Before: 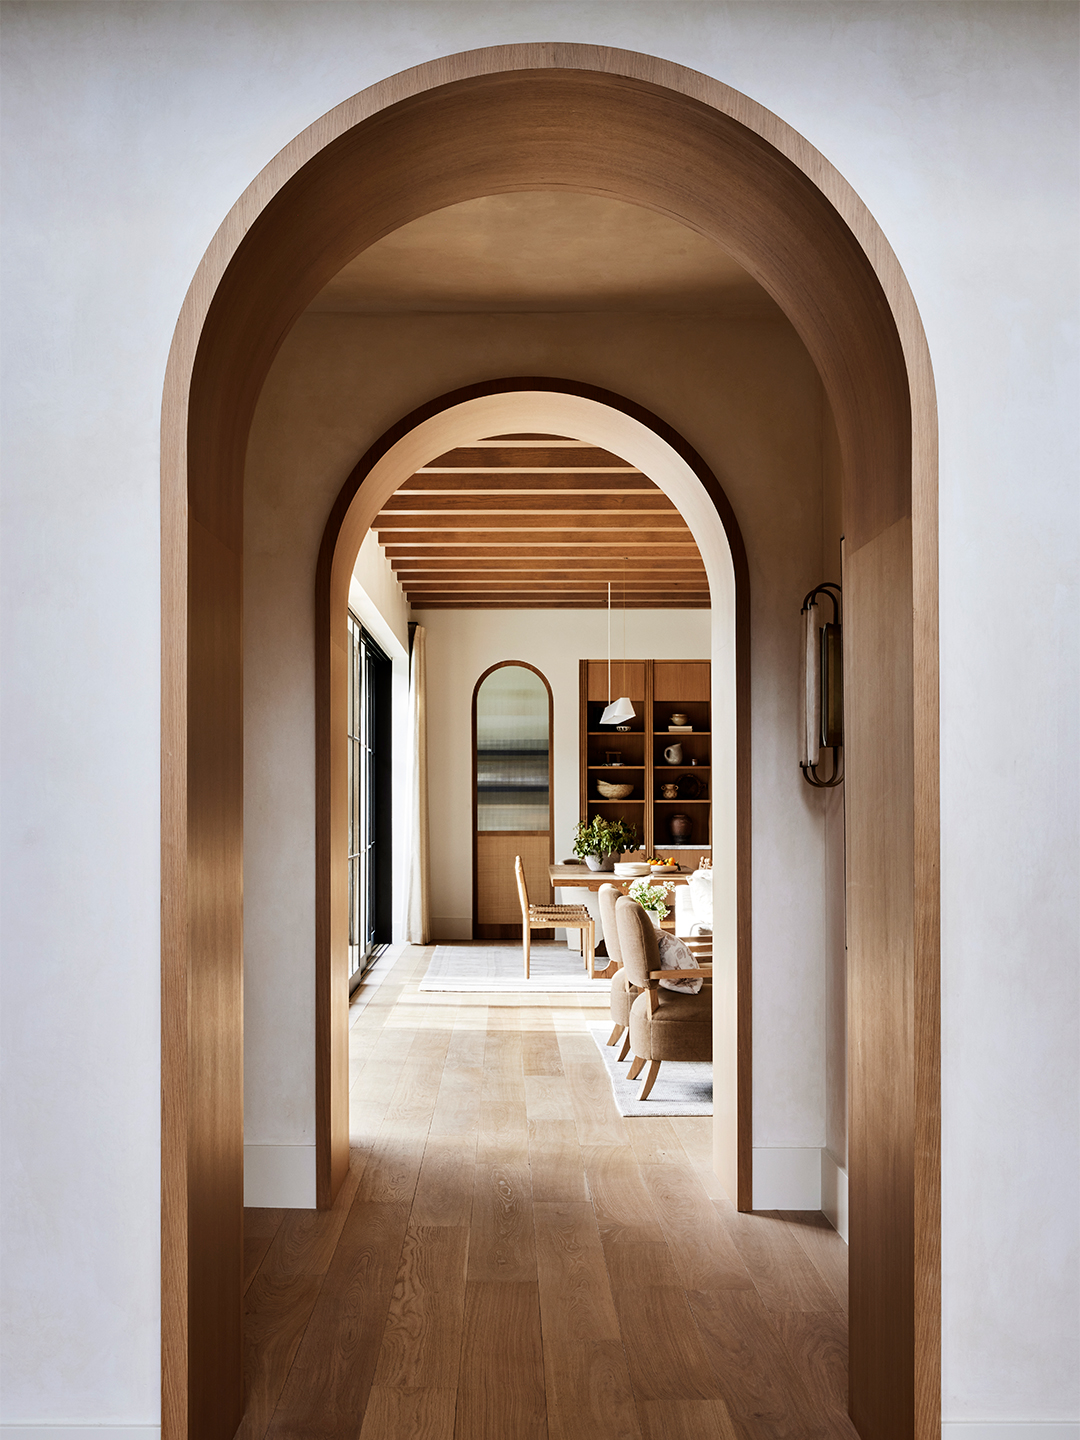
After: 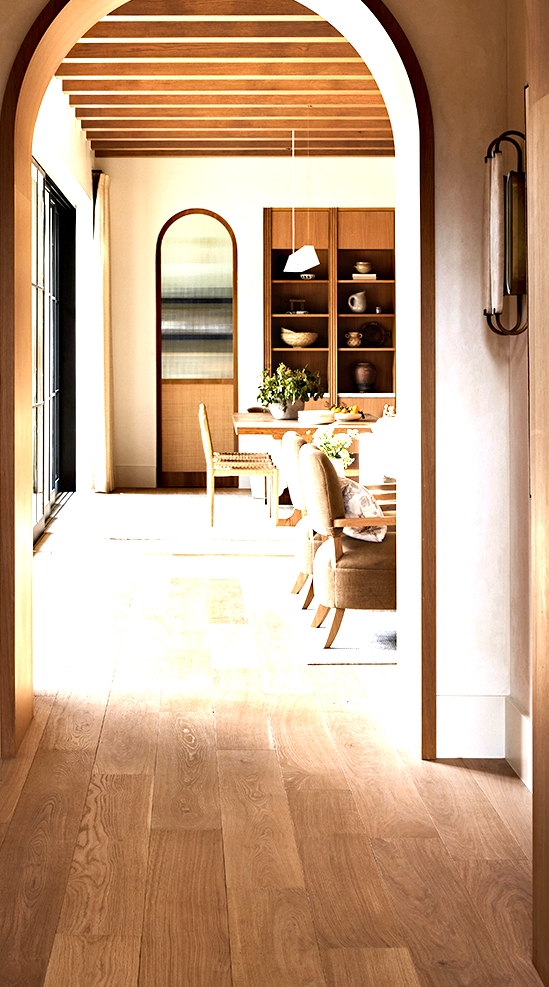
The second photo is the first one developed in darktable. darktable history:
exposure: black level correction 0, exposure 1.2 EV, compensate exposure bias true, compensate highlight preservation false
crop and rotate: left 29.306%, top 31.41%, right 19.817%
haze removal: compatibility mode true, adaptive false
